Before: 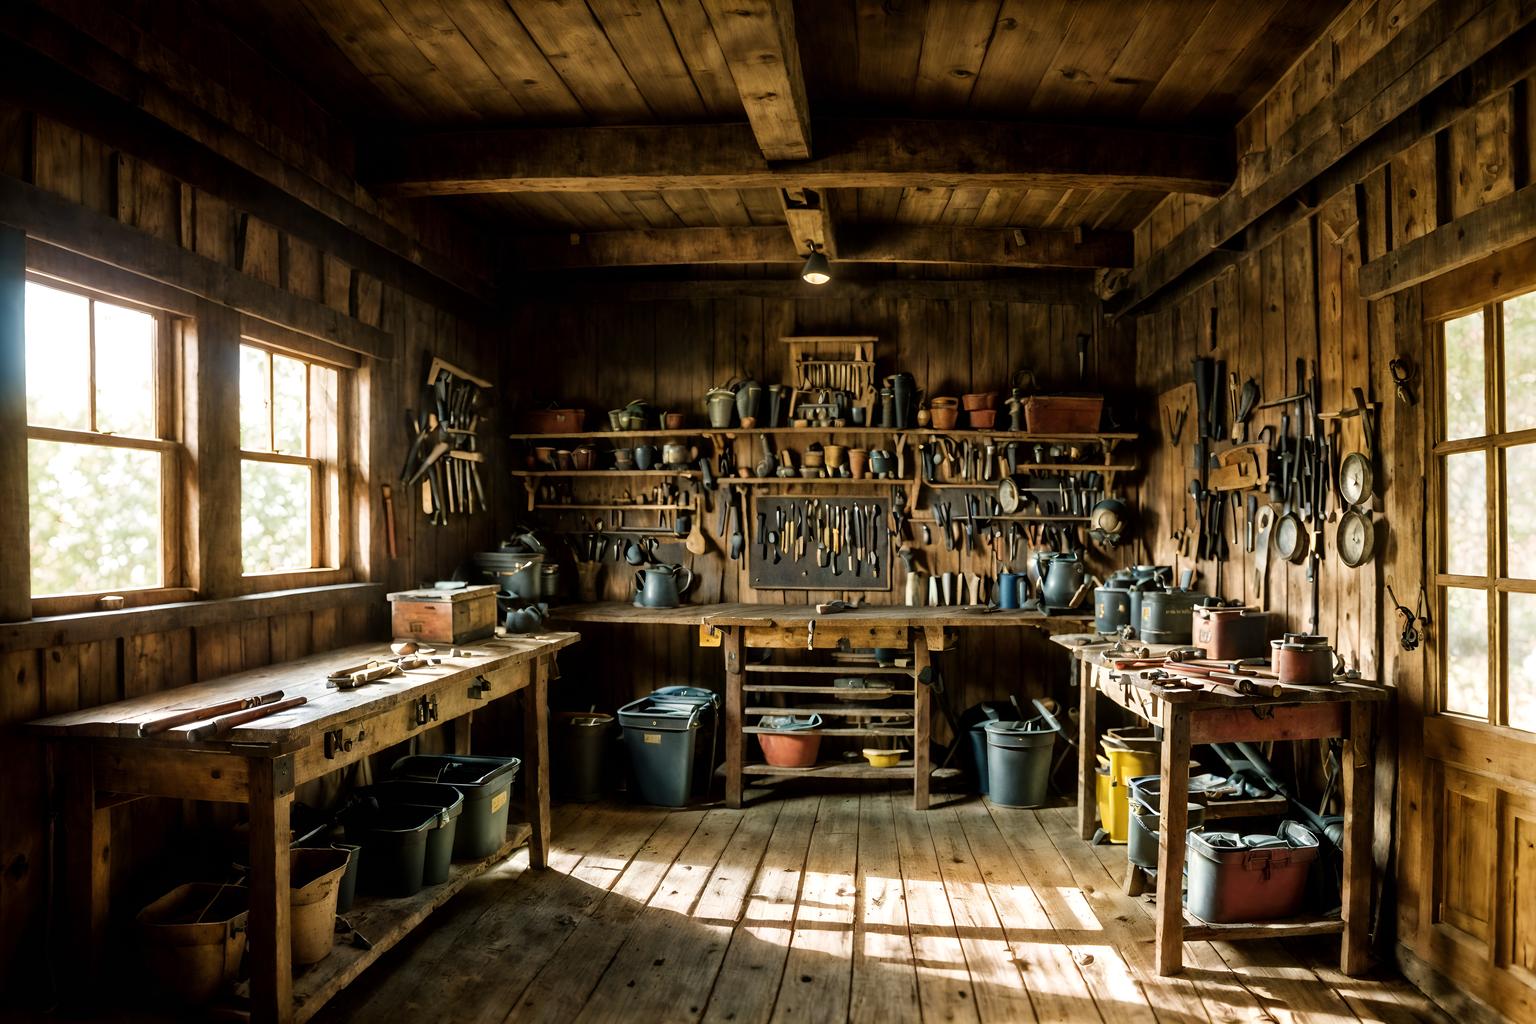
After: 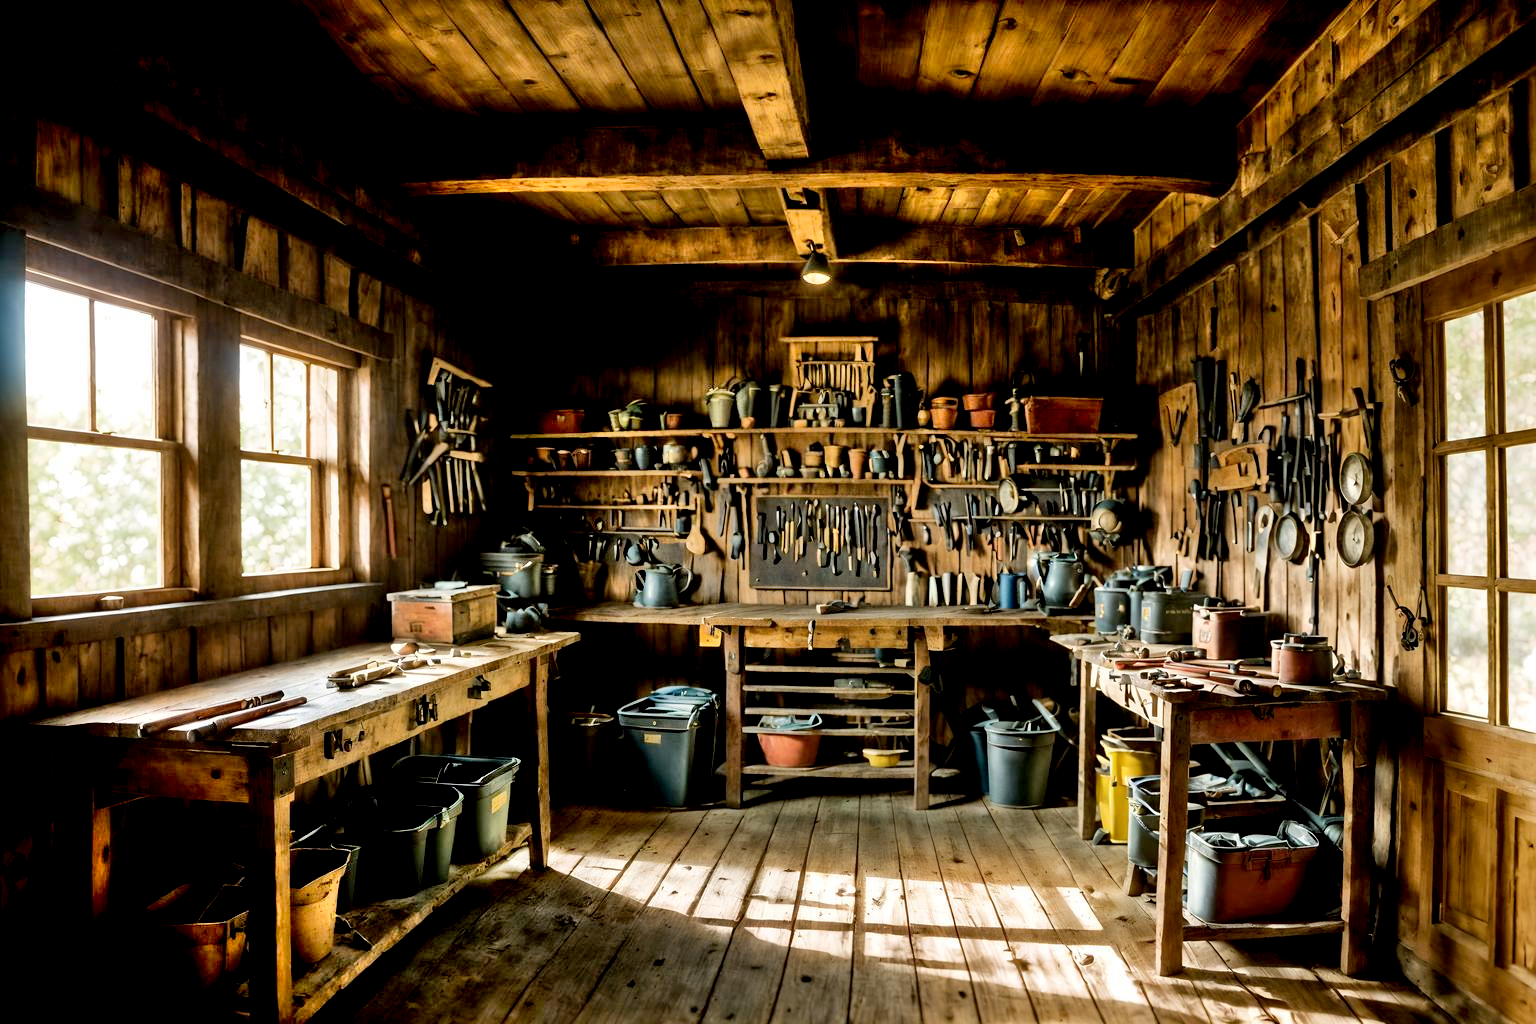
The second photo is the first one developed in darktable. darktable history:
exposure: black level correction 0.009, compensate exposure bias true, compensate highlight preservation false
shadows and highlights: shadows 52.96, soften with gaussian
